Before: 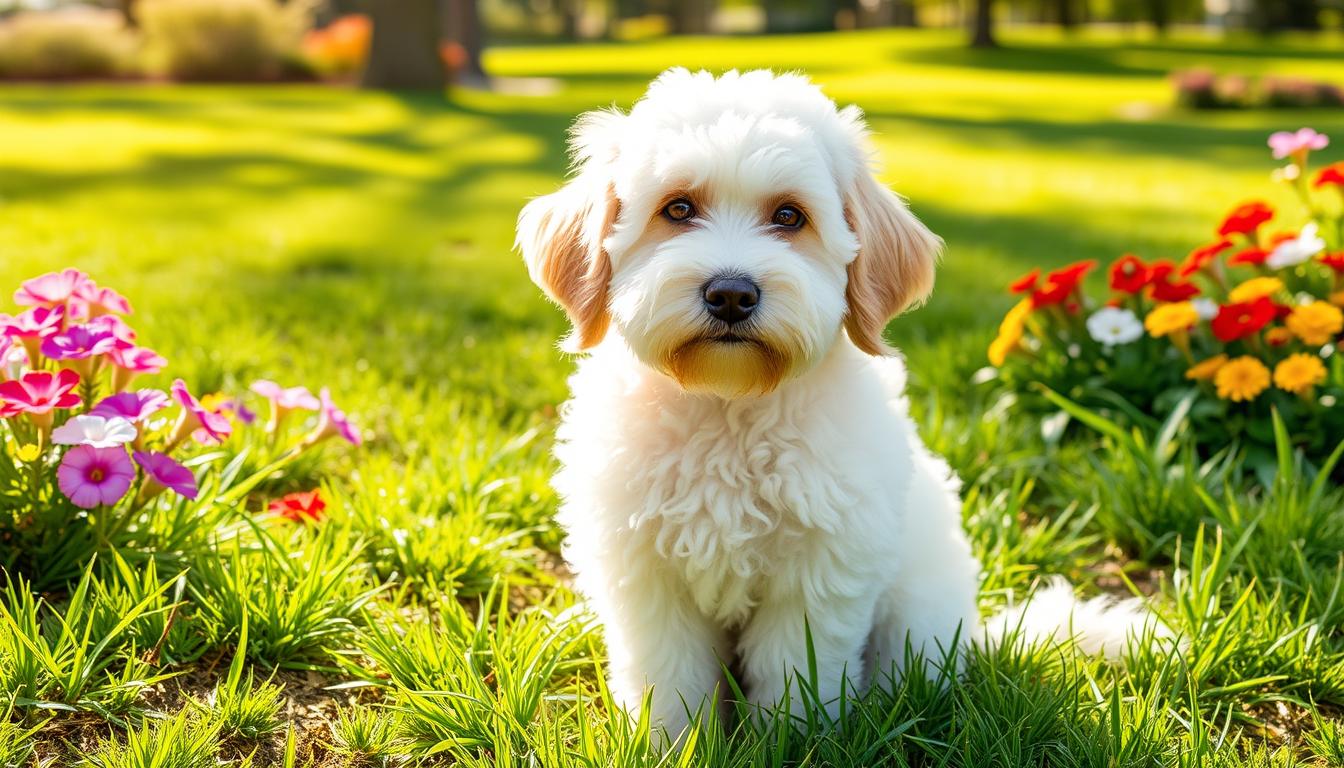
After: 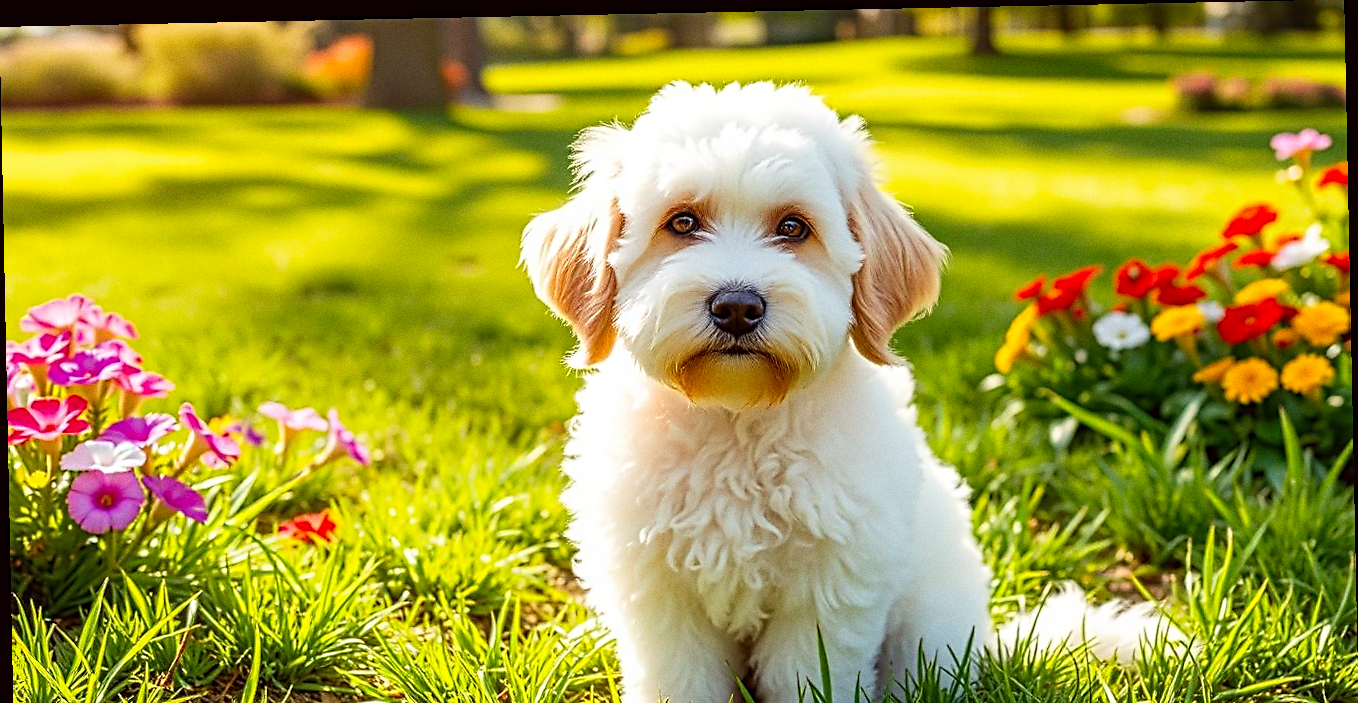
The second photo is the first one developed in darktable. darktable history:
crop and rotate: top 0%, bottom 11.49%
rotate and perspective: rotation -1.17°, automatic cropping off
color balance: mode lift, gamma, gain (sRGB), lift [1, 1.049, 1, 1]
color correction: saturation 1.1
grain: coarseness 7.08 ISO, strength 21.67%, mid-tones bias 59.58%
contrast equalizer: y [[0.5, 0.5, 0.5, 0.515, 0.749, 0.84], [0.5 ×6], [0.5 ×6], [0, 0, 0, 0.001, 0.067, 0.262], [0 ×6]]
